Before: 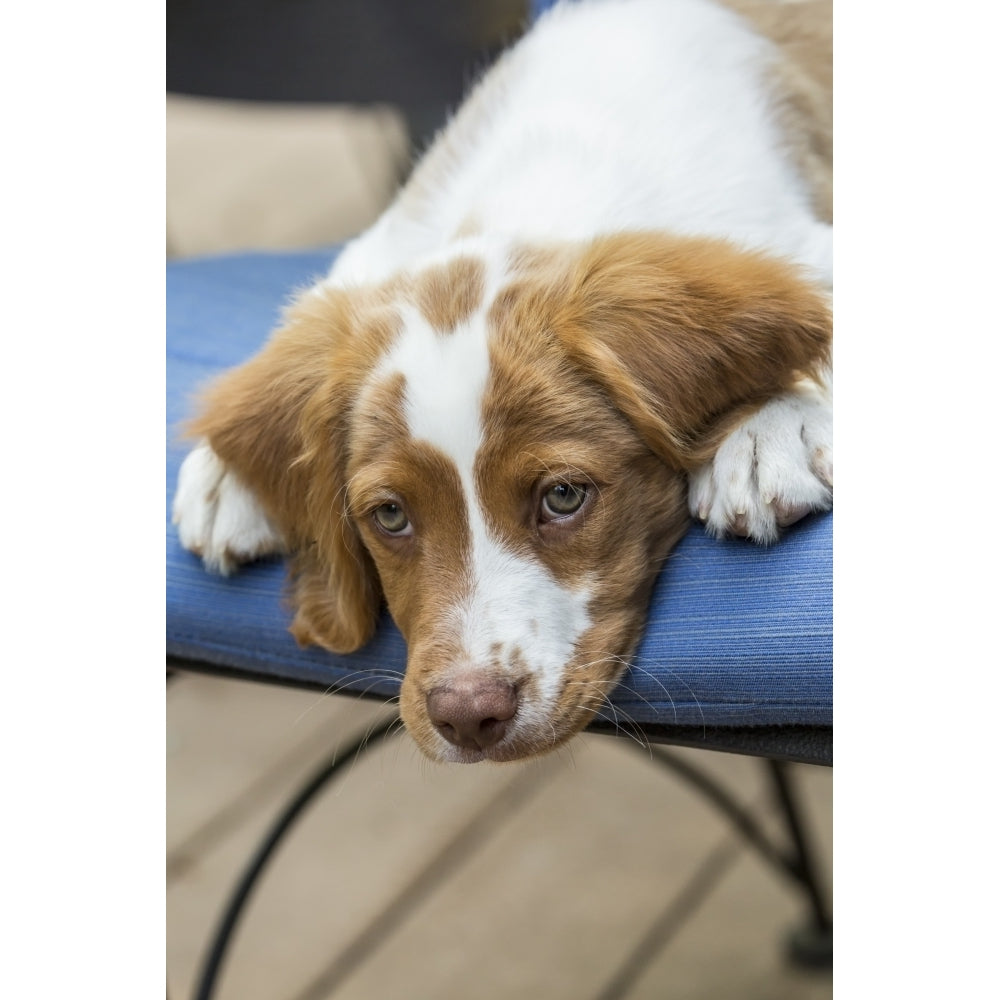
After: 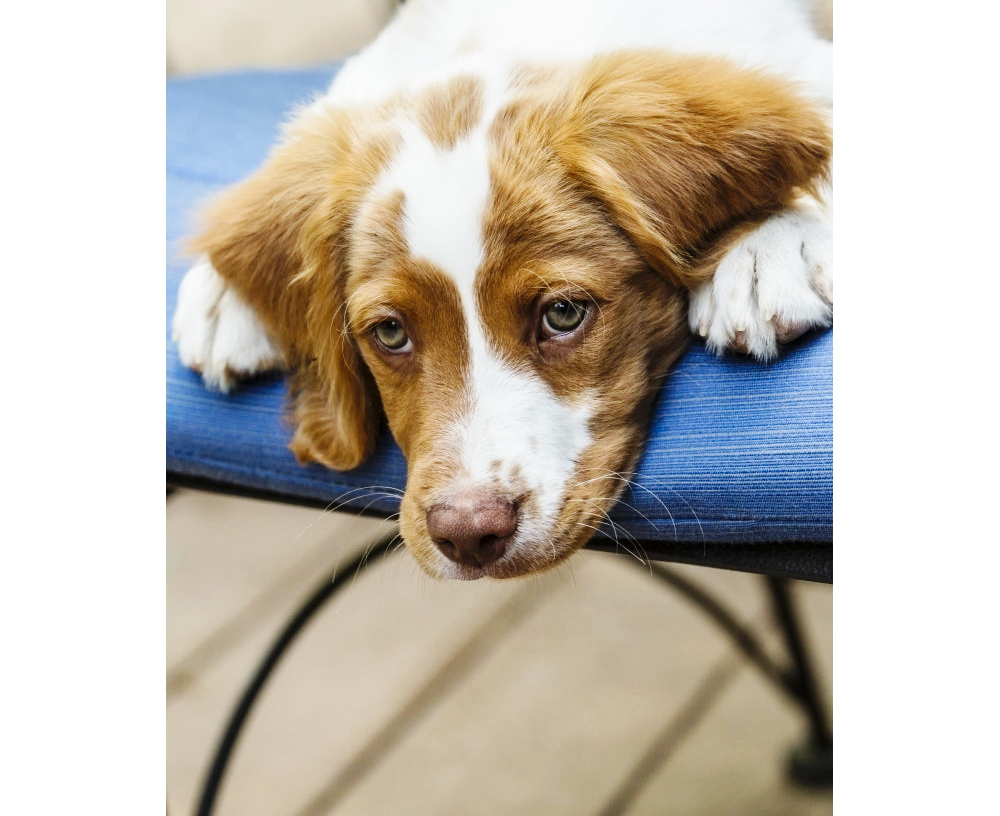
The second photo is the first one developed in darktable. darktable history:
crop and rotate: top 18.379%
base curve: curves: ch0 [(0, 0) (0.036, 0.025) (0.121, 0.166) (0.206, 0.329) (0.605, 0.79) (1, 1)], preserve colors none
